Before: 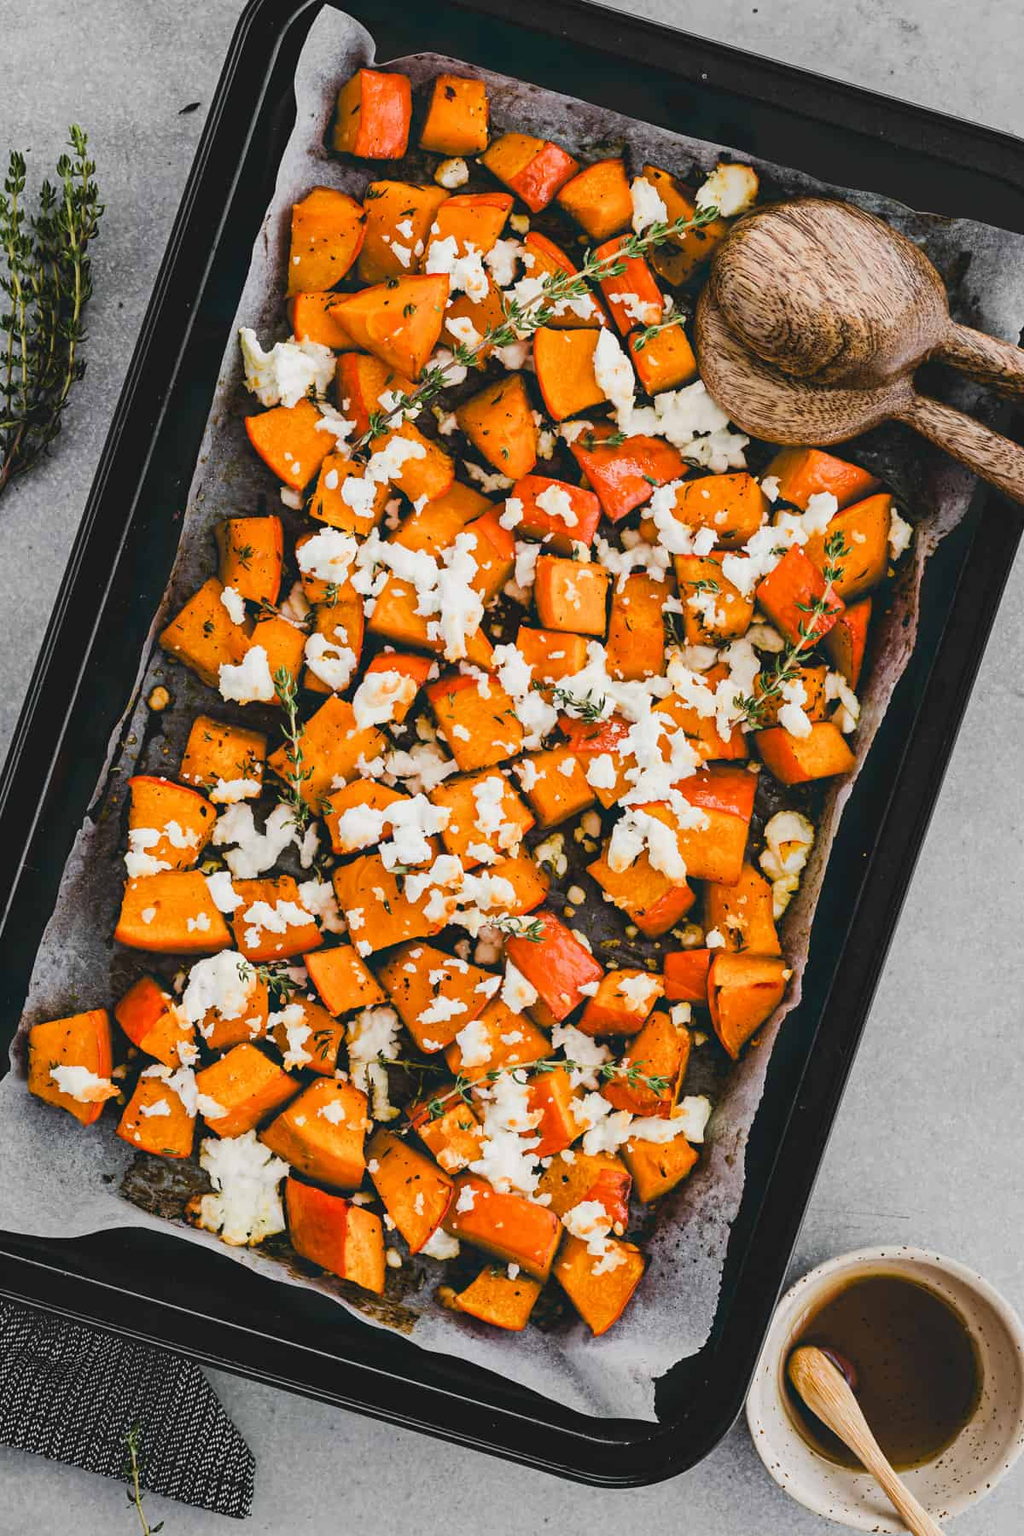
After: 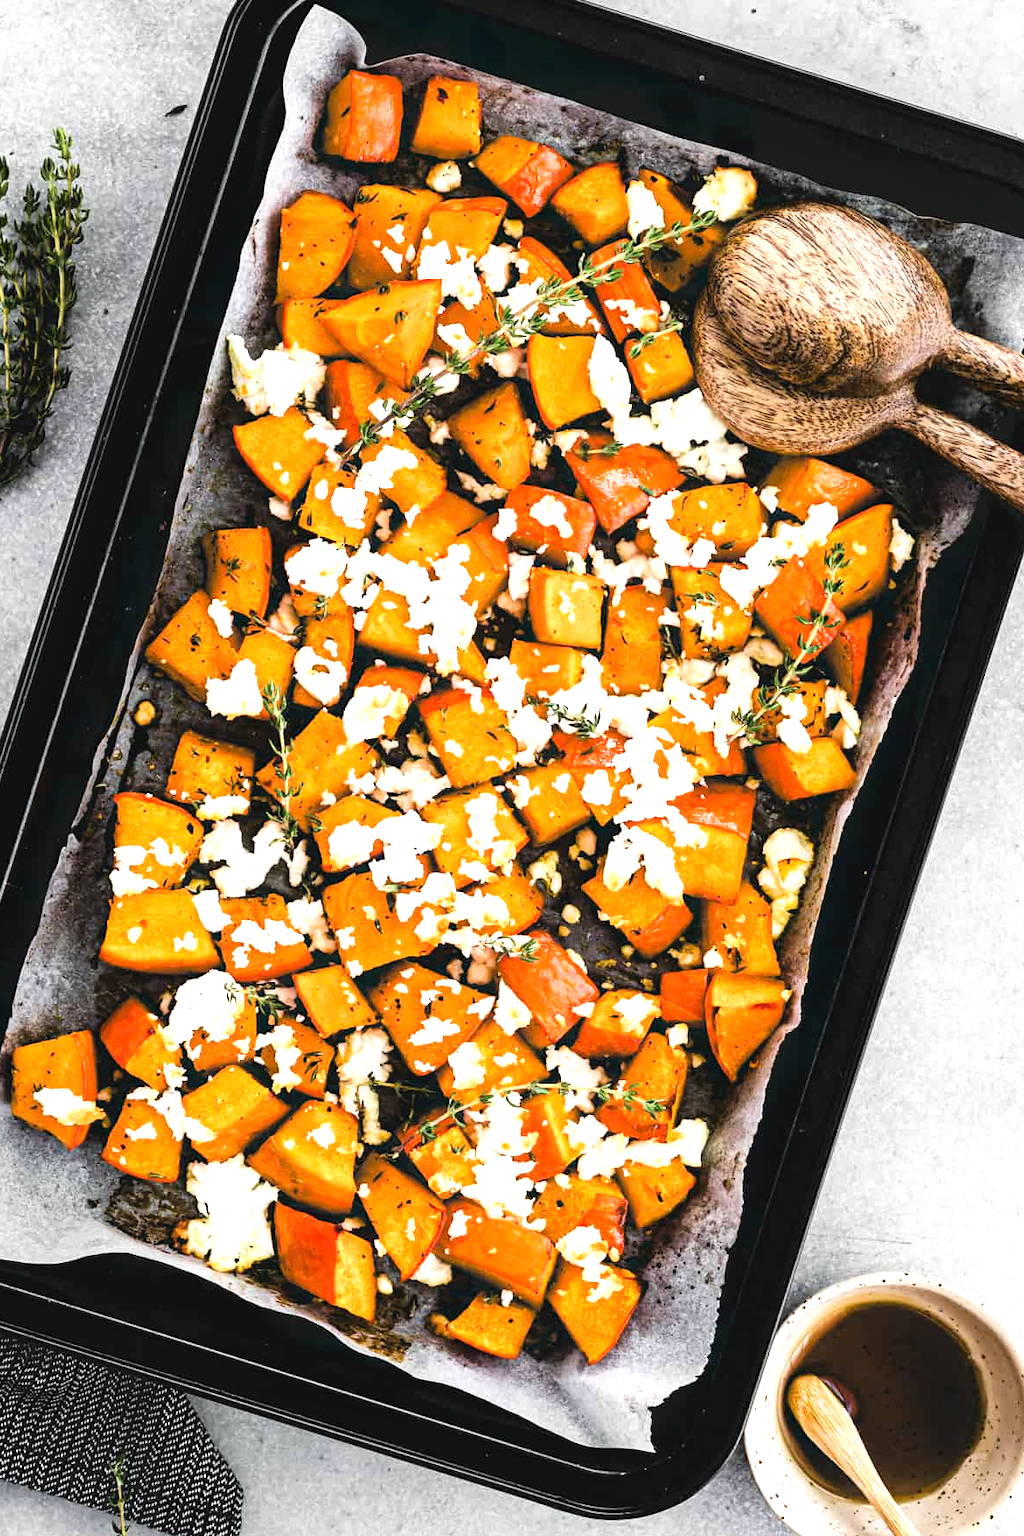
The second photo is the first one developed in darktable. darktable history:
crop: left 1.675%, right 0.282%, bottom 2.009%
tone equalizer: -8 EV -1.12 EV, -7 EV -0.981 EV, -6 EV -0.903 EV, -5 EV -0.541 EV, -3 EV 0.57 EV, -2 EV 0.84 EV, -1 EV 1.01 EV, +0 EV 1.08 EV, mask exposure compensation -0.485 EV
